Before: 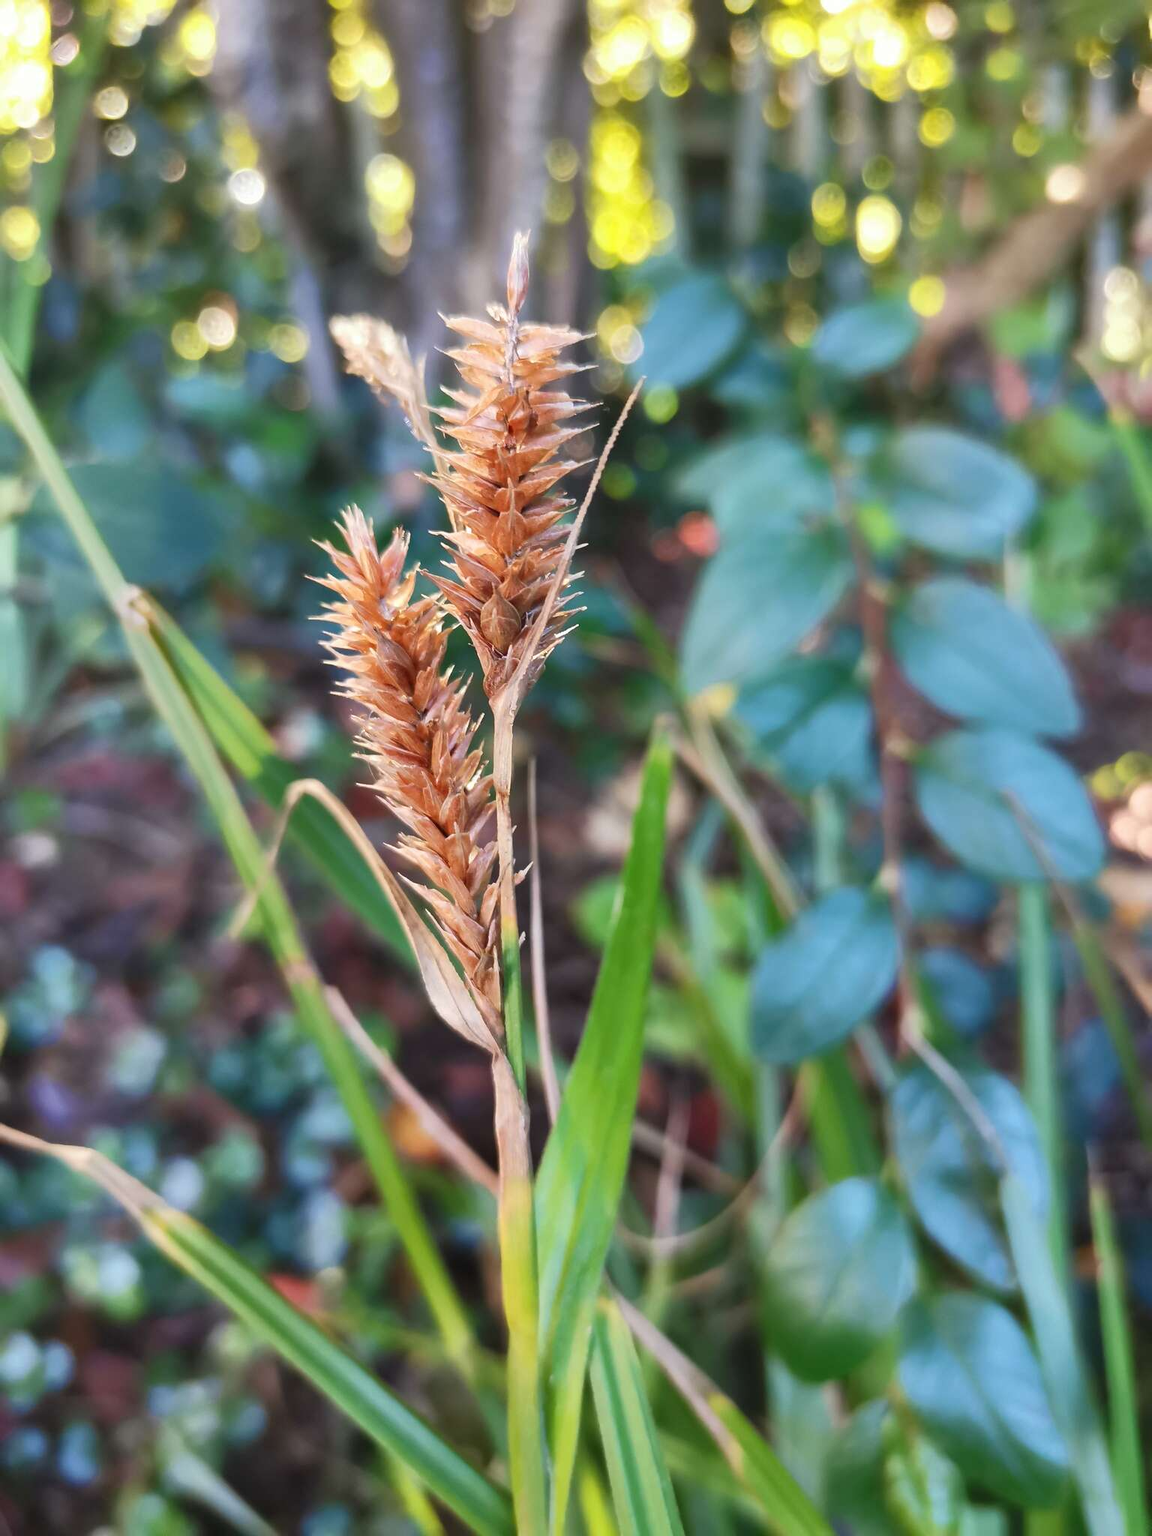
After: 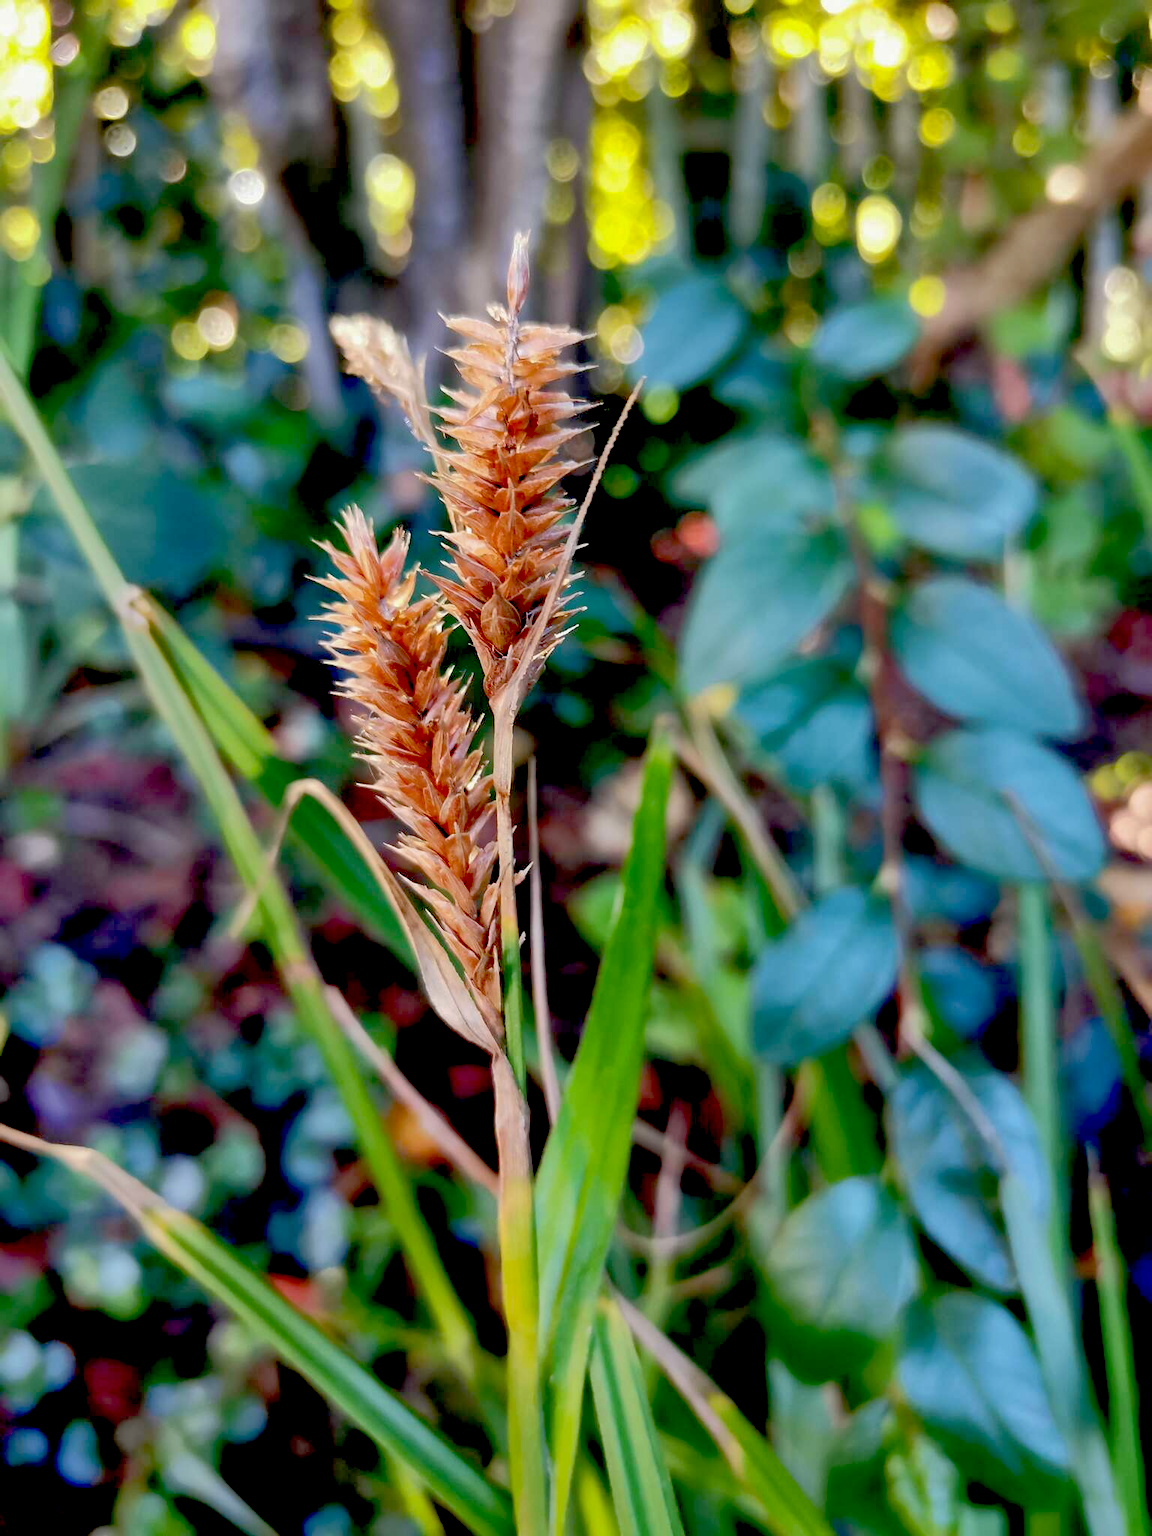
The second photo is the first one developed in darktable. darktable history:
exposure: black level correction 0.056, exposure -0.039 EV, compensate highlight preservation false
shadows and highlights: on, module defaults
